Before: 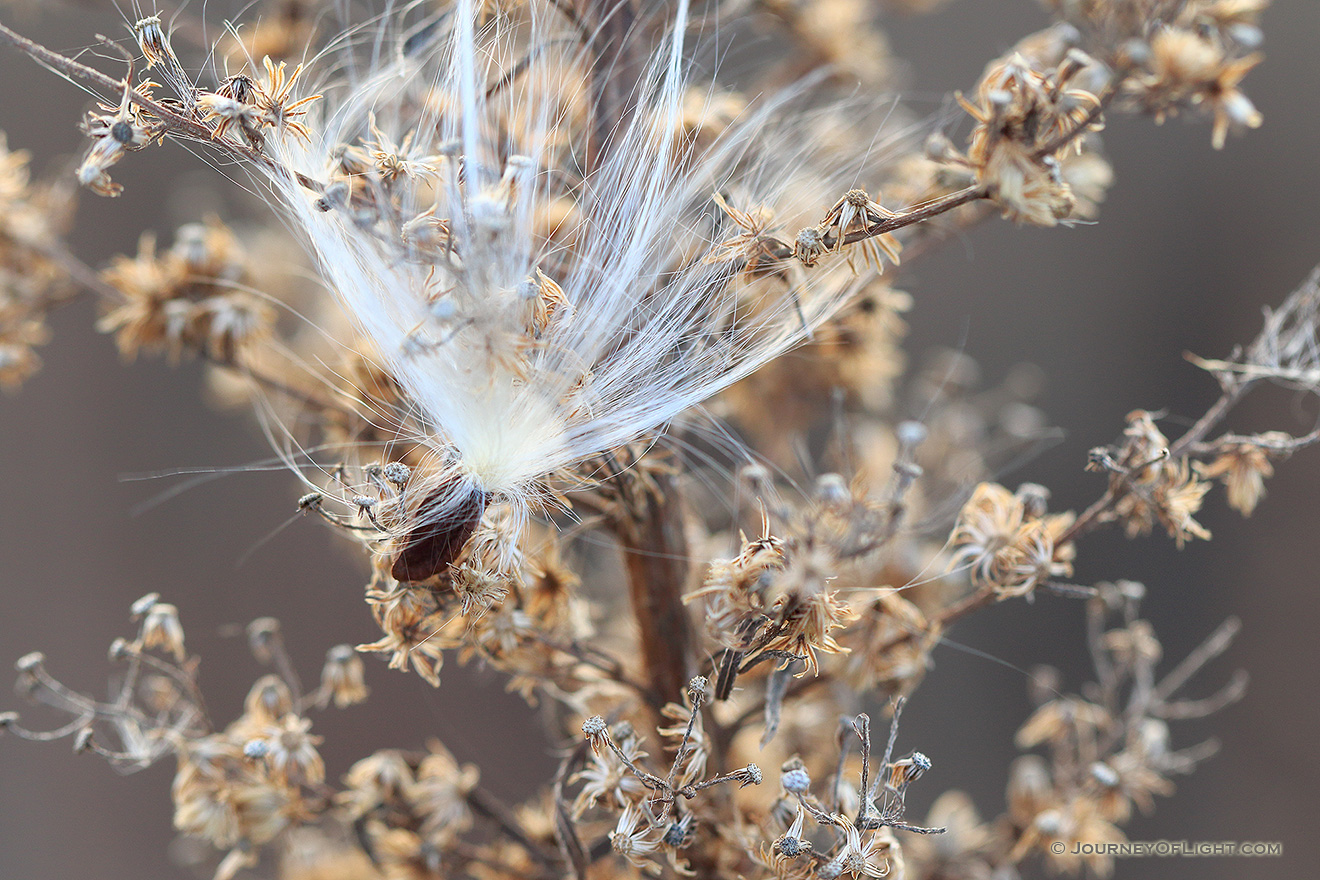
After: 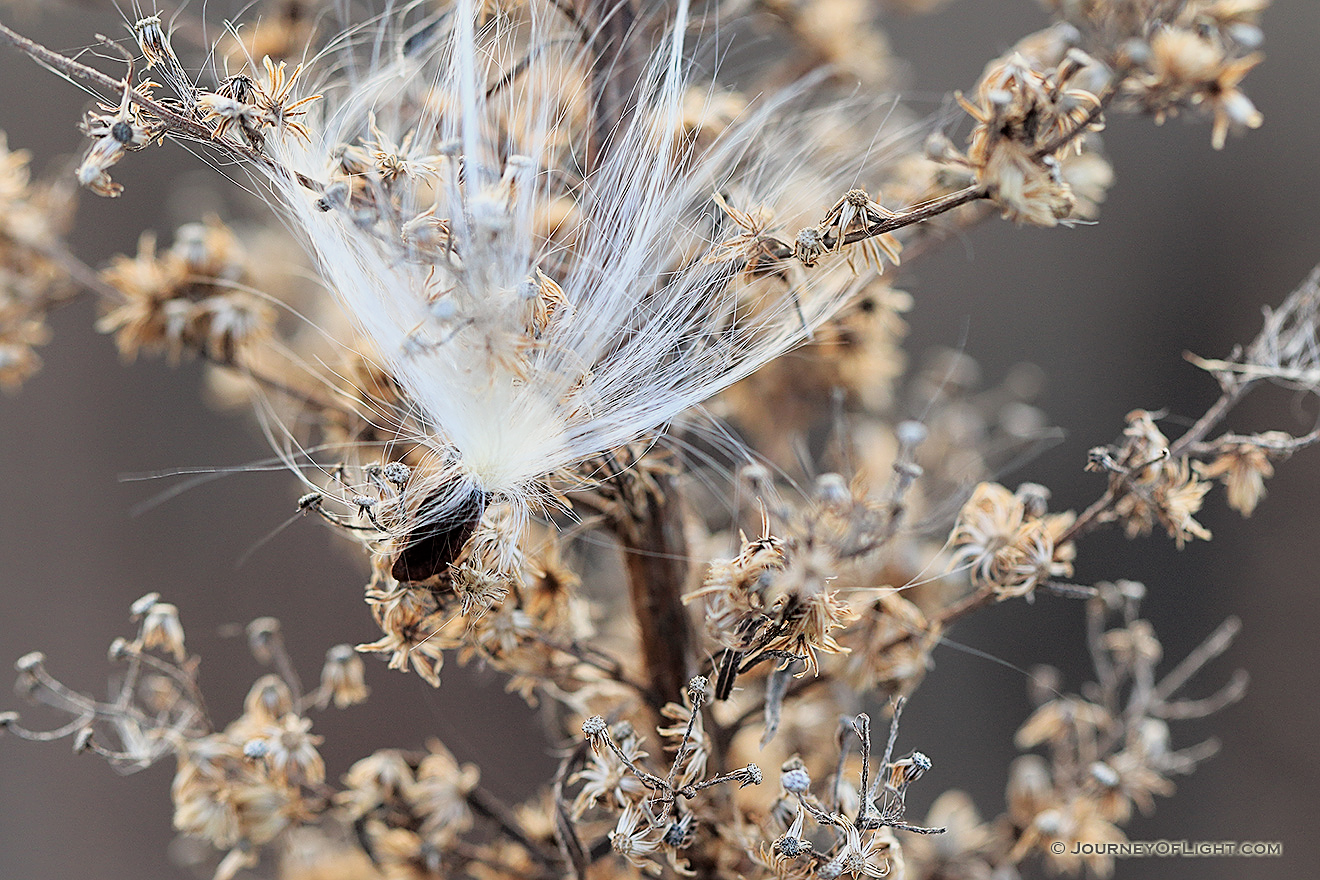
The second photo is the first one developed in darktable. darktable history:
filmic rgb: black relative exposure -5 EV, white relative exposure 3.2 EV, hardness 3.42, contrast 1.2, highlights saturation mix -50%
sharpen: on, module defaults
